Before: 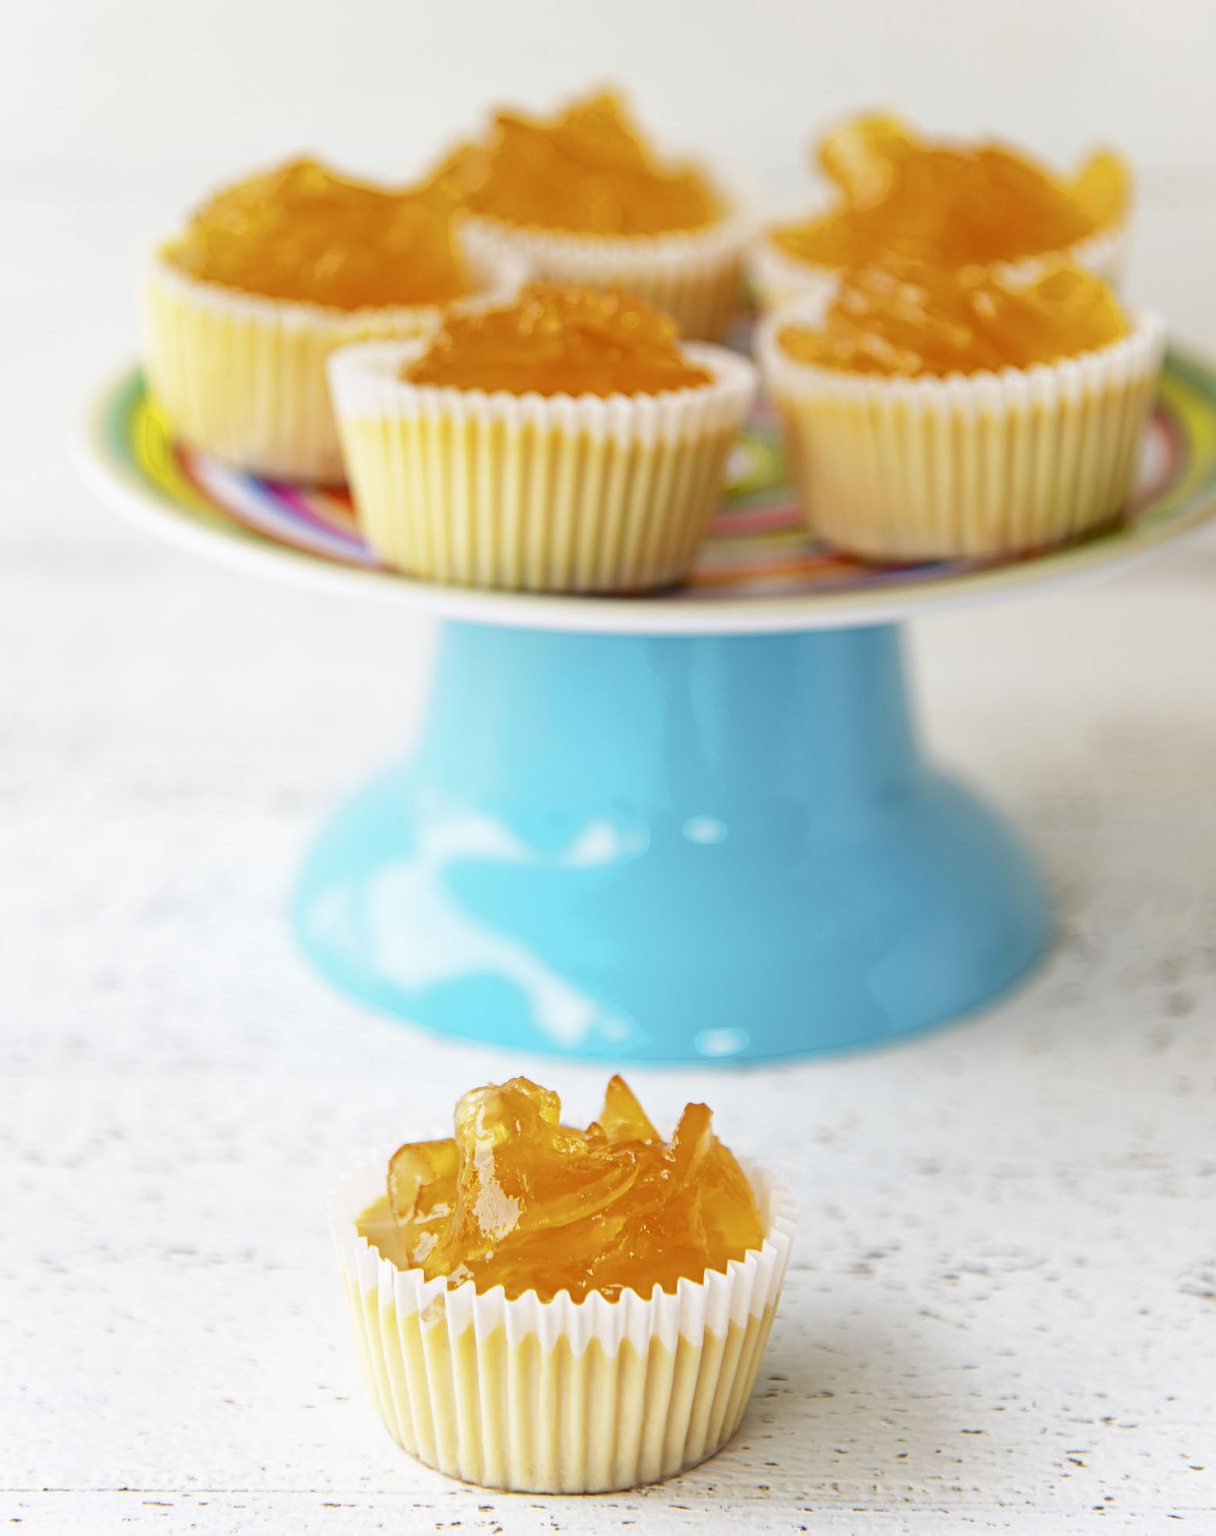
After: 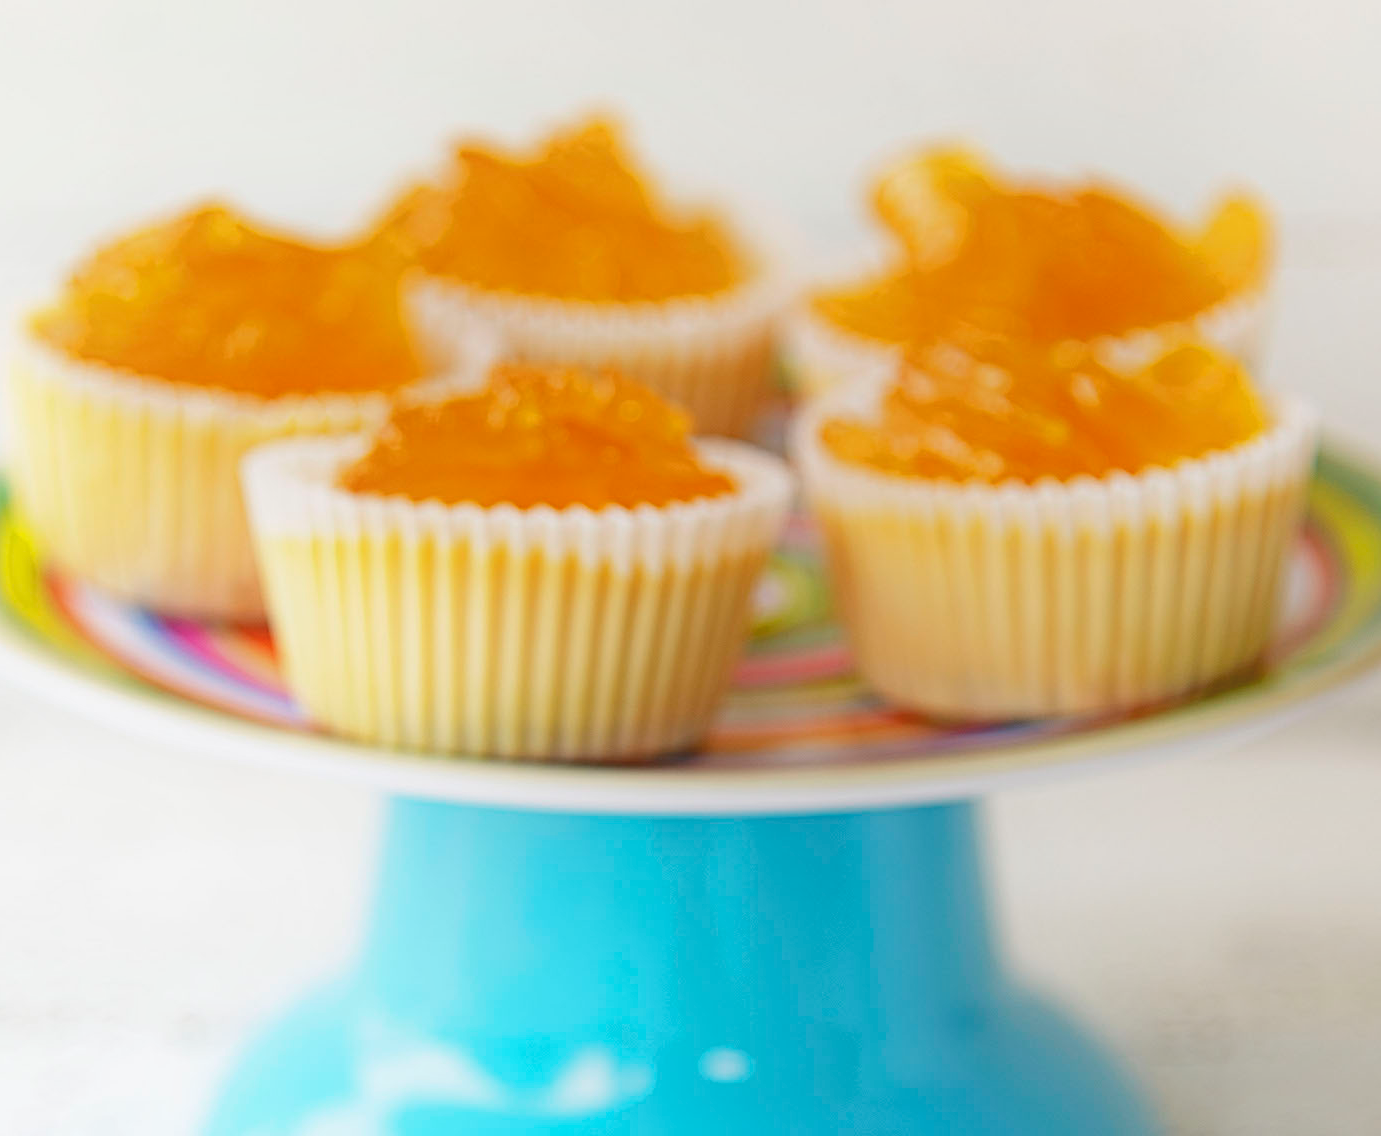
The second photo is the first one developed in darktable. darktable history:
crop and rotate: left 11.414%, bottom 42.364%
contrast equalizer: y [[0.439, 0.44, 0.442, 0.457, 0.493, 0.498], [0.5 ×6], [0.5 ×6], [0 ×6], [0 ×6]]
